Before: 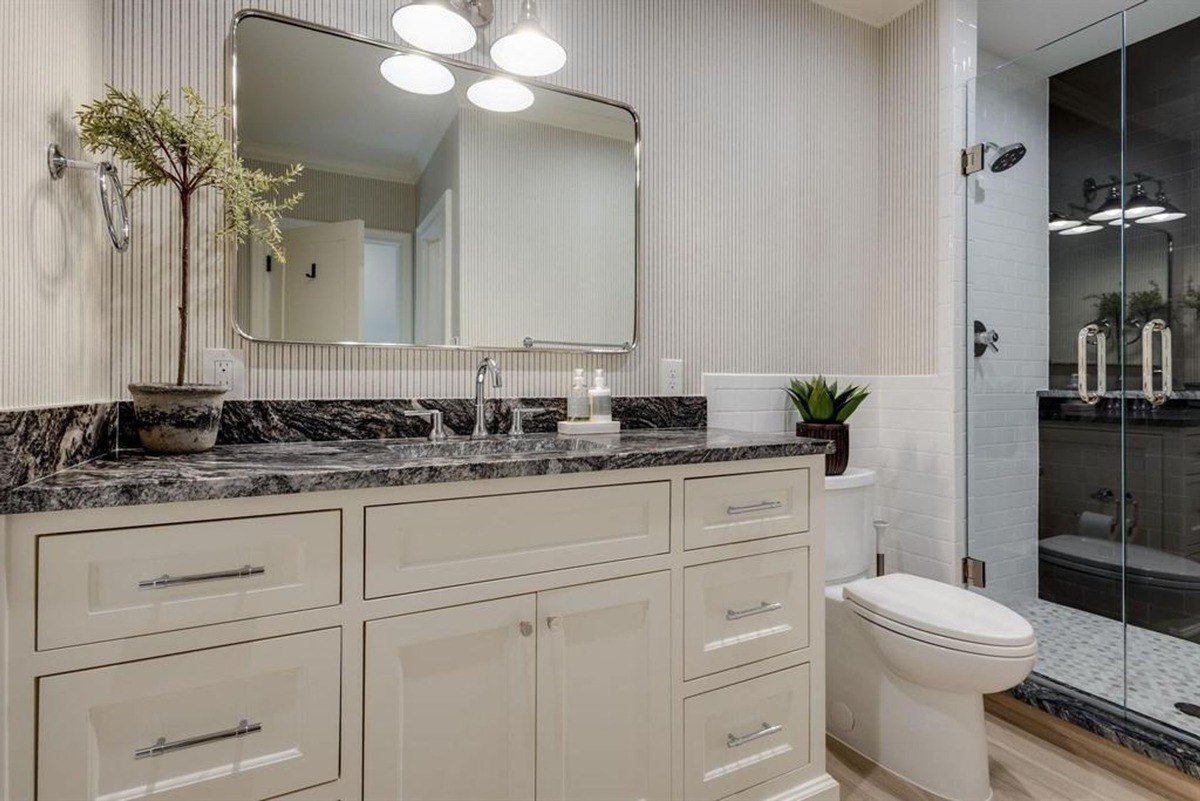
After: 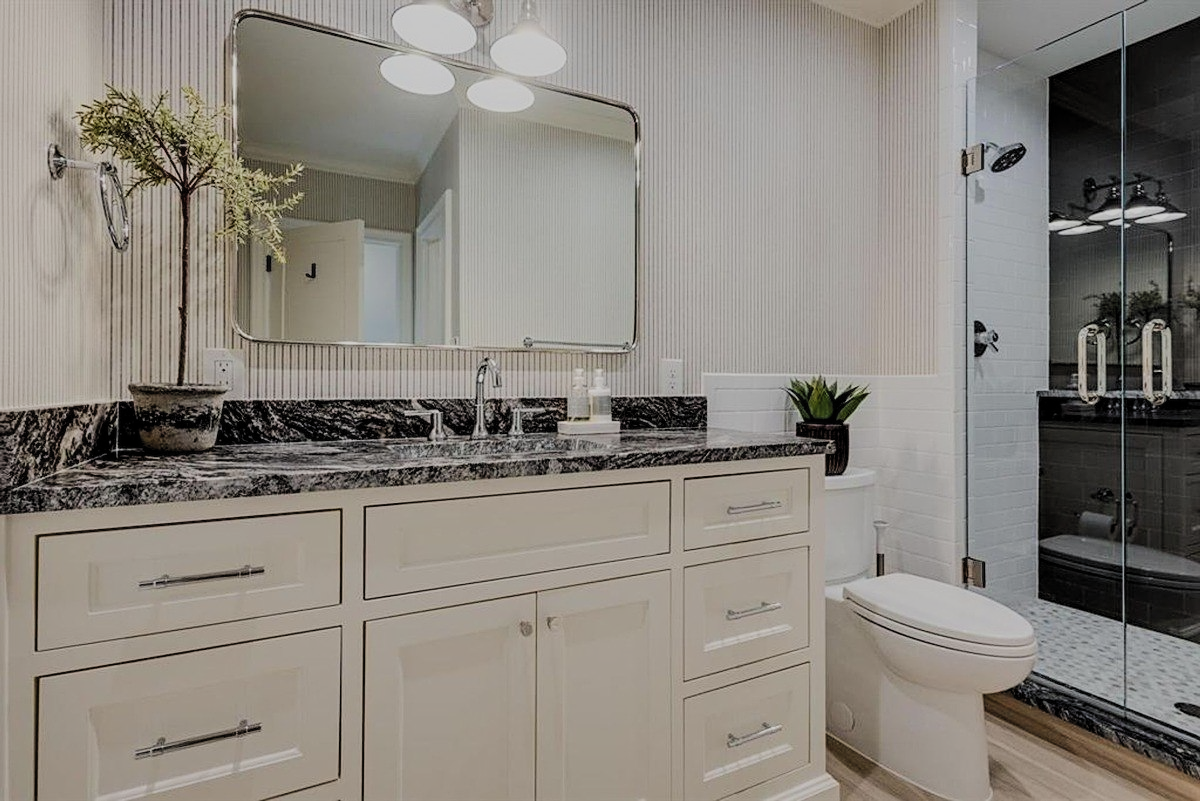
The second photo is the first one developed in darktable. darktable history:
sharpen: amount 0.201
contrast equalizer: y [[0.502, 0.505, 0.512, 0.529, 0.564, 0.588], [0.5 ×6], [0.502, 0.505, 0.512, 0.529, 0.564, 0.588], [0, 0.001, 0.001, 0.004, 0.008, 0.011], [0, 0.001, 0.001, 0.004, 0.008, 0.011]]
filmic rgb: black relative exposure -6.94 EV, white relative exposure 5.68 EV, threshold 3 EV, hardness 2.86, color science v5 (2021), iterations of high-quality reconstruction 0, contrast in shadows safe, contrast in highlights safe, enable highlight reconstruction true
exposure: compensate highlight preservation false
